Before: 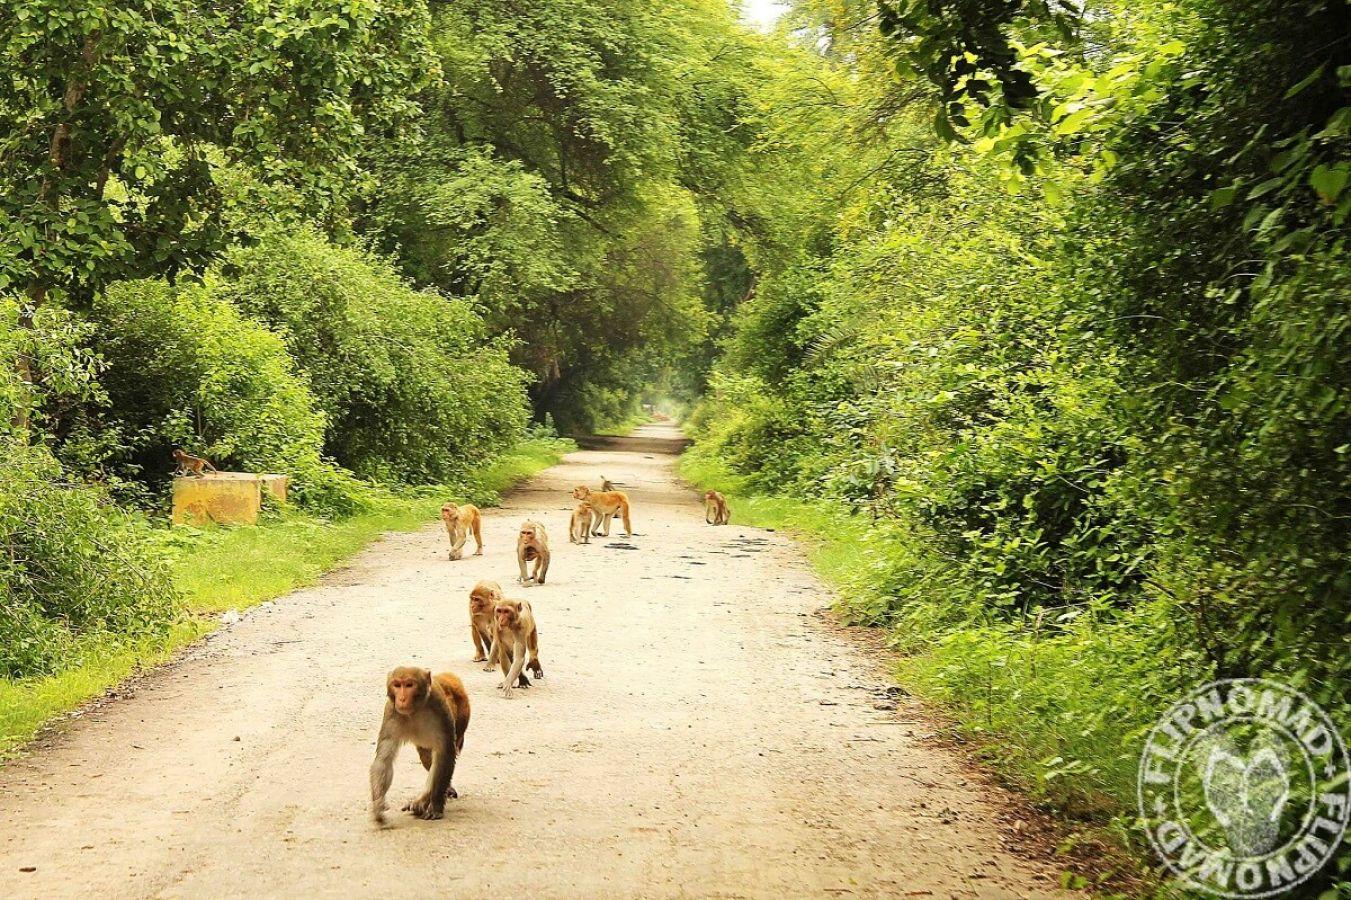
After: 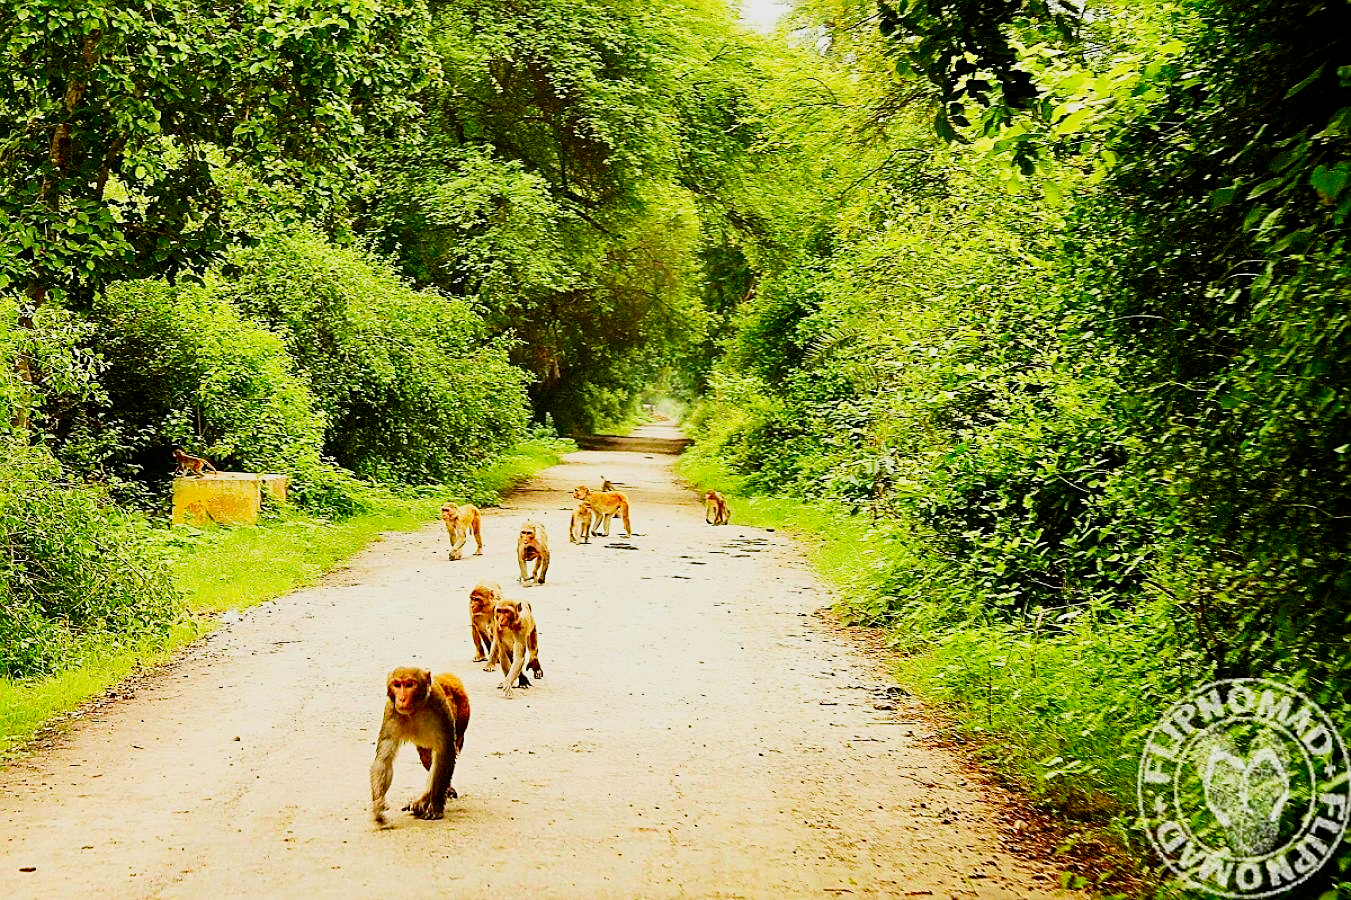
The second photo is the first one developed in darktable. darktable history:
sharpen: on, module defaults
filmic rgb: black relative exposure -7.65 EV, white relative exposure 4.56 EV, hardness 3.61, preserve chrominance no, color science v4 (2020), contrast in shadows soft
contrast brightness saturation: contrast 0.265, brightness 0.016, saturation 0.874
